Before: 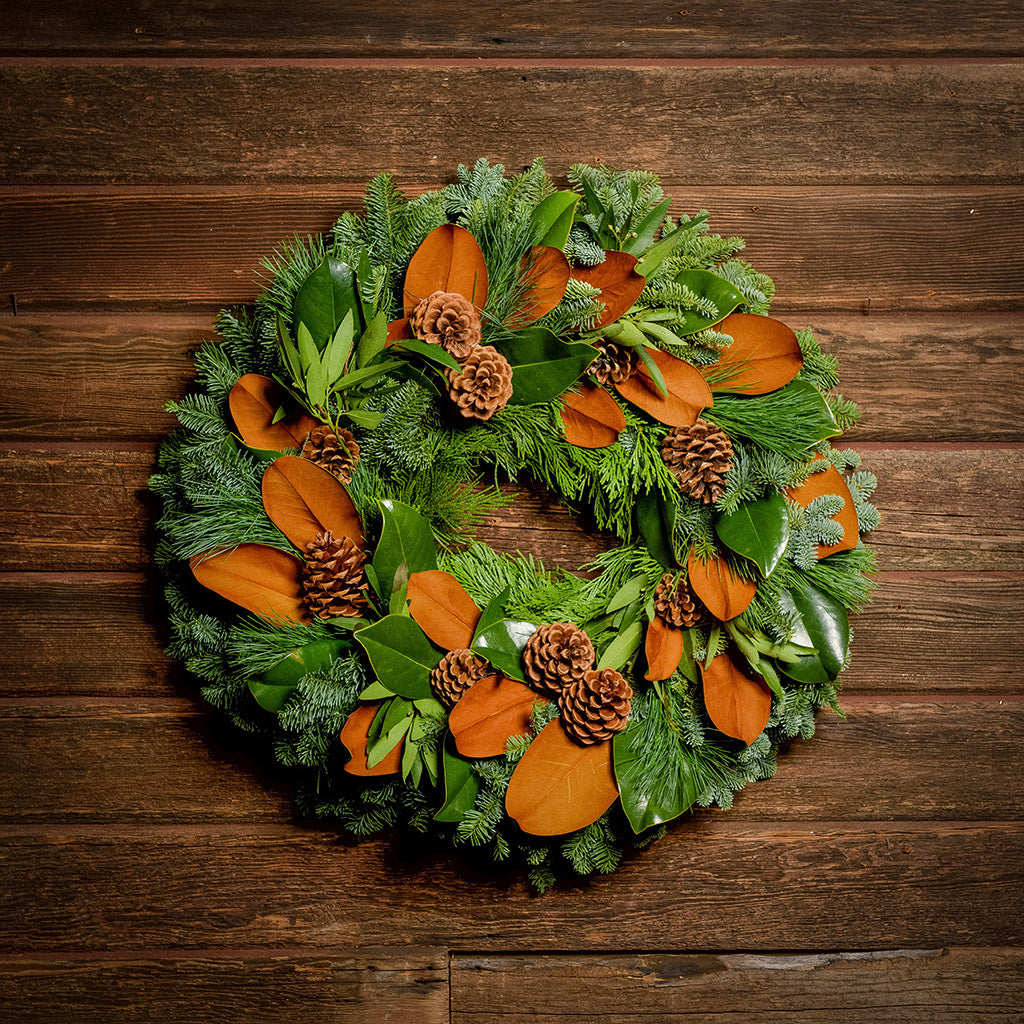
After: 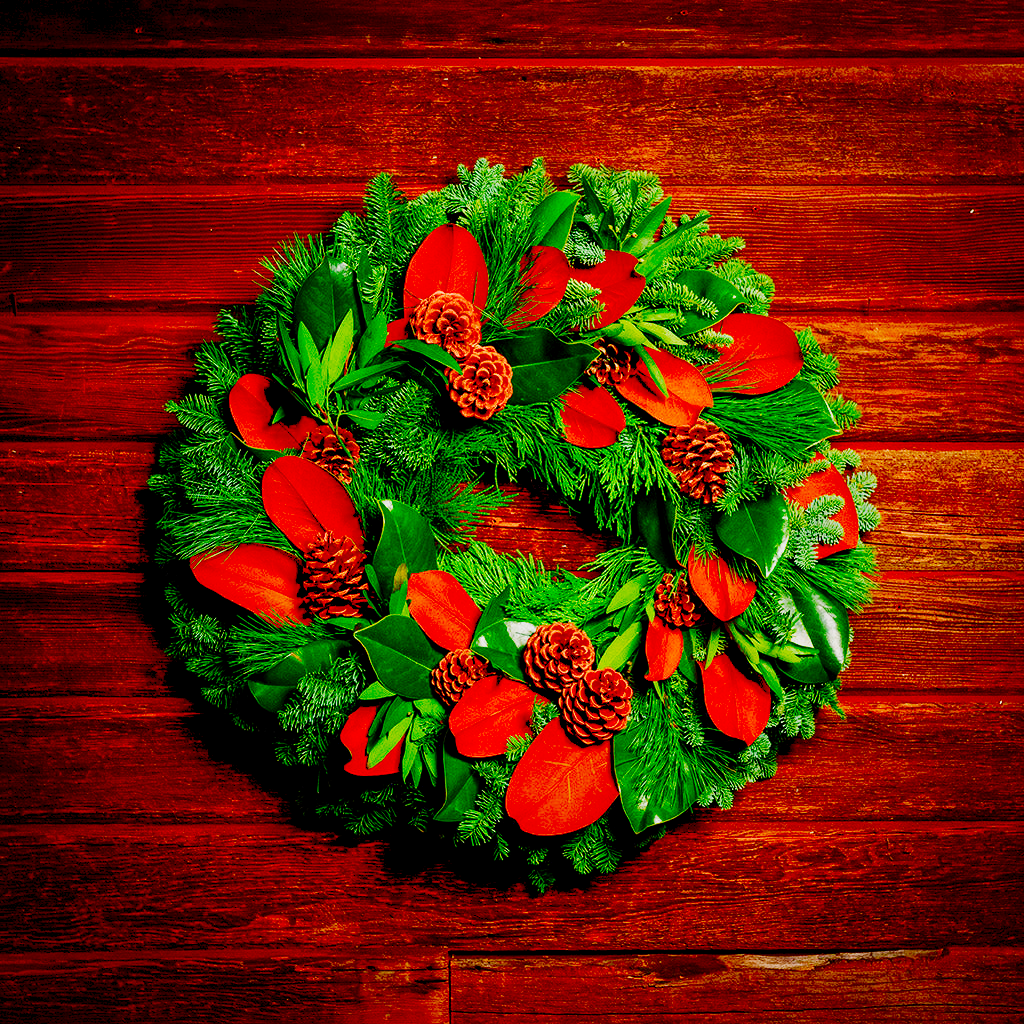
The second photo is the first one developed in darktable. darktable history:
contrast brightness saturation: brightness -1, saturation 1
filmic rgb: black relative exposure -8.79 EV, white relative exposure 4.98 EV, threshold 6 EV, target black luminance 0%, hardness 3.77, latitude 66.34%, contrast 0.822, highlights saturation mix 10%, shadows ↔ highlights balance 20%, add noise in highlights 0.1, color science v4 (2020), iterations of high-quality reconstruction 0, type of noise poissonian, enable highlight reconstruction true
exposure: black level correction 0, exposure 2.138 EV, compensate exposure bias true, compensate highlight preservation false
rgb levels: levels [[0.027, 0.429, 0.996], [0, 0.5, 1], [0, 0.5, 1]]
tone curve: curves: ch0 [(0, 0) (0.003, 0.006) (0.011, 0.007) (0.025, 0.009) (0.044, 0.012) (0.069, 0.021) (0.1, 0.036) (0.136, 0.056) (0.177, 0.105) (0.224, 0.165) (0.277, 0.251) (0.335, 0.344) (0.399, 0.439) (0.468, 0.532) (0.543, 0.628) (0.623, 0.718) (0.709, 0.797) (0.801, 0.874) (0.898, 0.943) (1, 1)], preserve colors none
